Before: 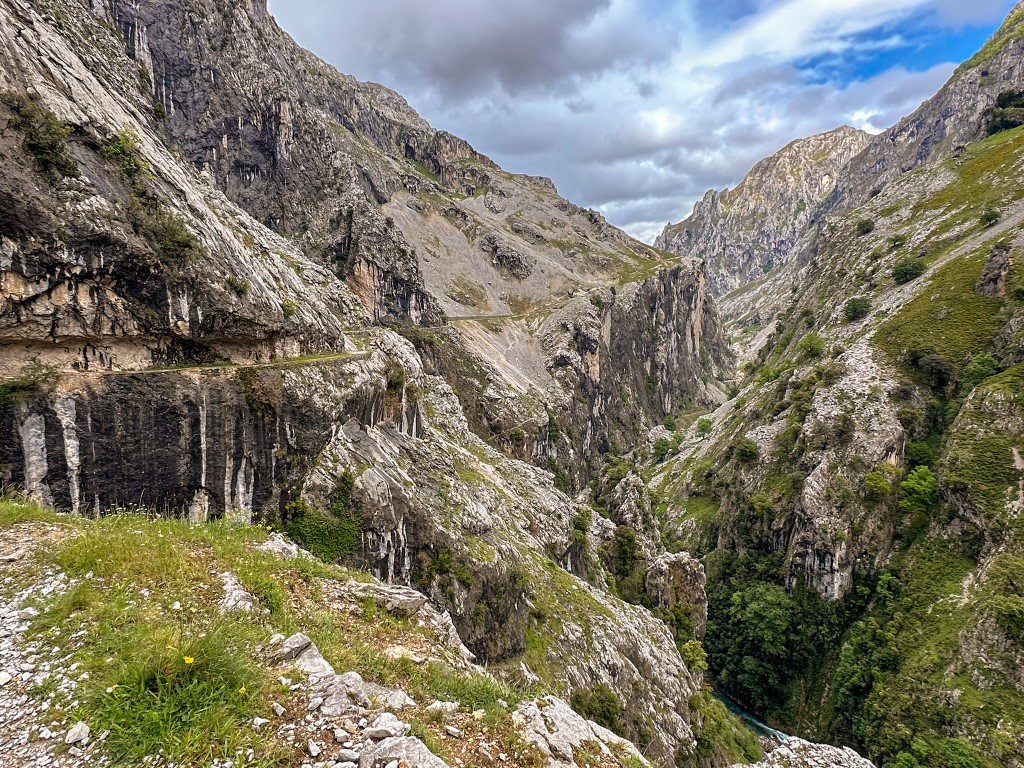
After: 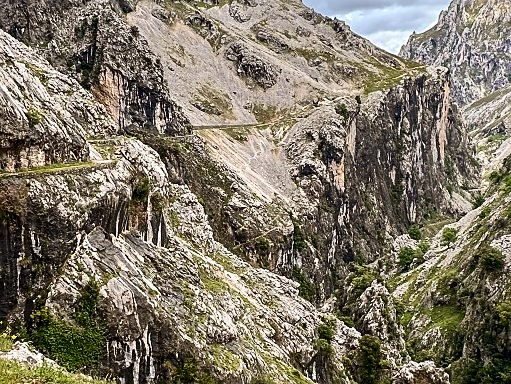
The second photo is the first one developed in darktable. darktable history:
contrast brightness saturation: contrast 0.28
crop: left 25%, top 25%, right 25%, bottom 25%
sharpen: radius 1.559, amount 0.373, threshold 1.271
